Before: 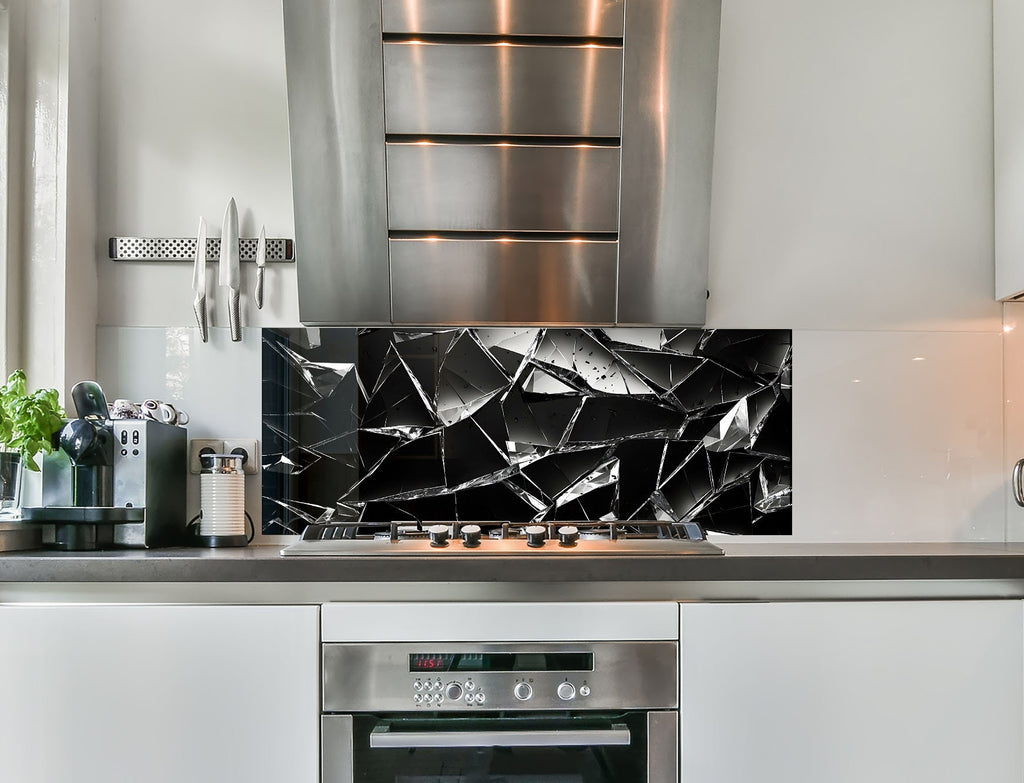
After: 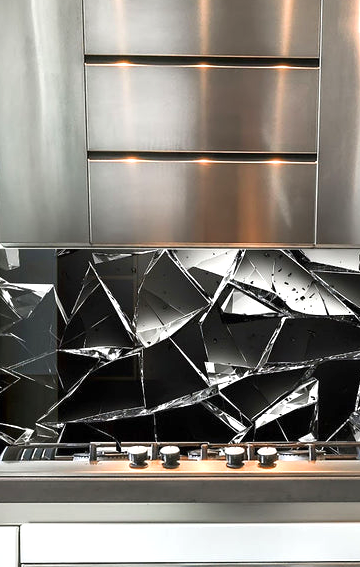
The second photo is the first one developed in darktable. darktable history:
exposure: black level correction 0, exposure 0.6 EV, compensate exposure bias true, compensate highlight preservation false
crop and rotate: left 29.476%, top 10.214%, right 35.32%, bottom 17.333%
